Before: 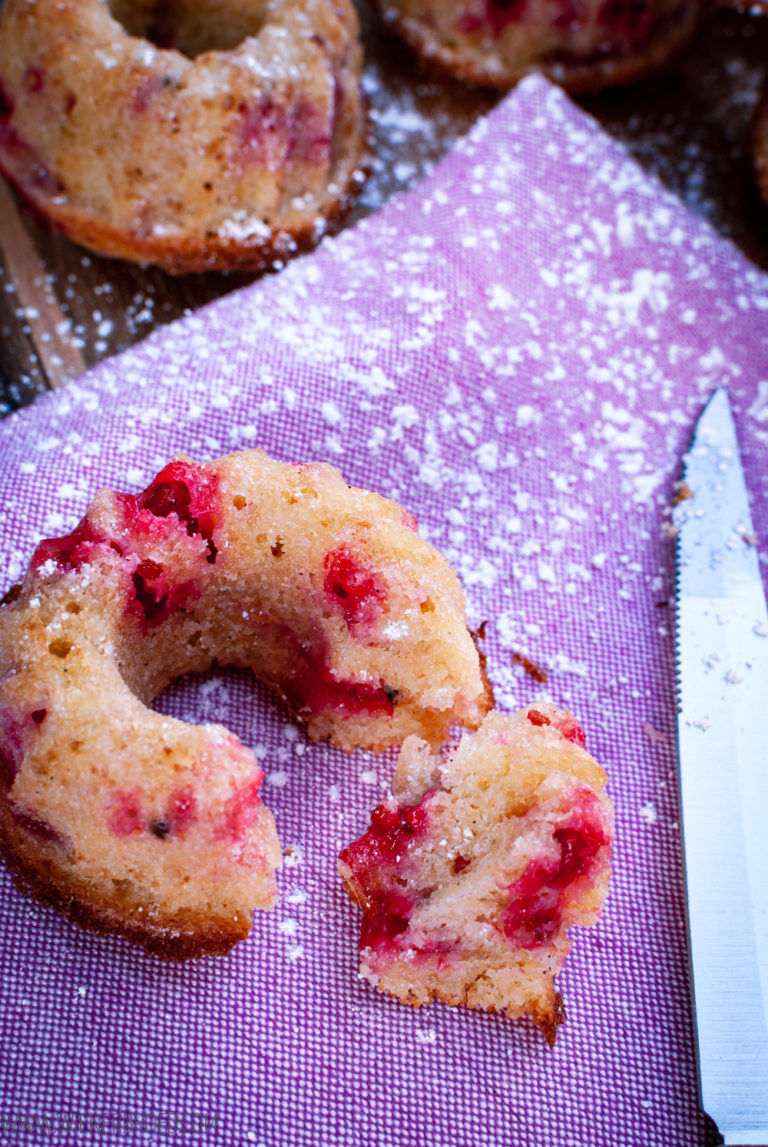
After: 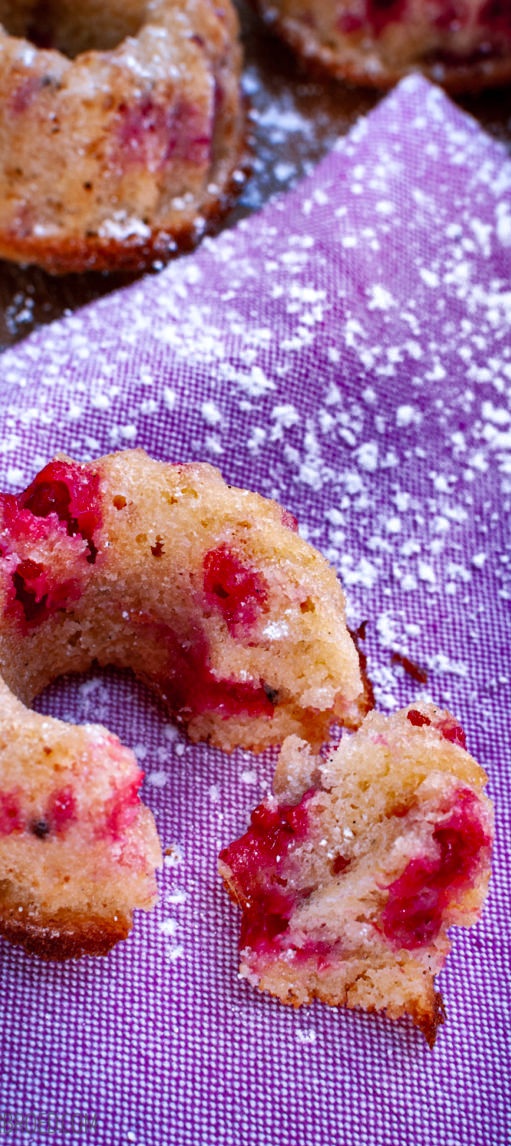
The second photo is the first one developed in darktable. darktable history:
shadows and highlights: shadows 82.17, white point adjustment -9.09, highlights -61.19, soften with gaussian
crop and rotate: left 15.626%, right 17.784%
exposure: exposure 0.408 EV, compensate exposure bias true, compensate highlight preservation false
